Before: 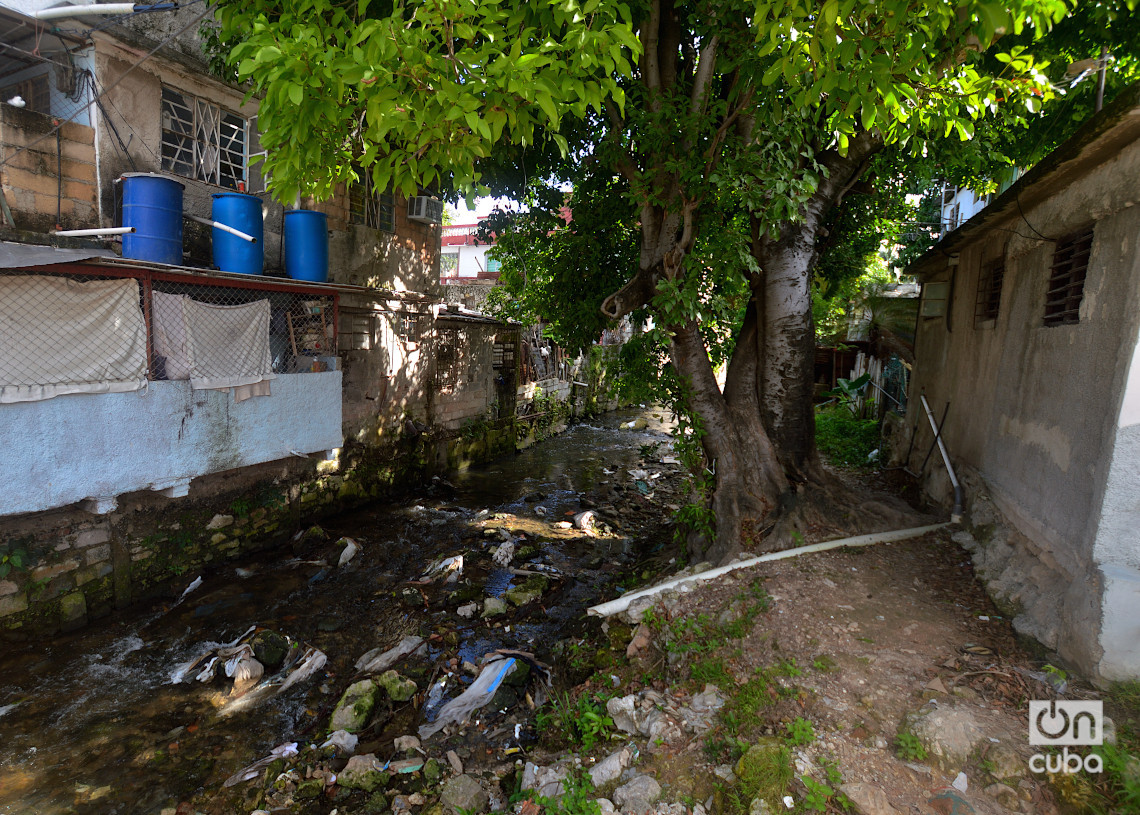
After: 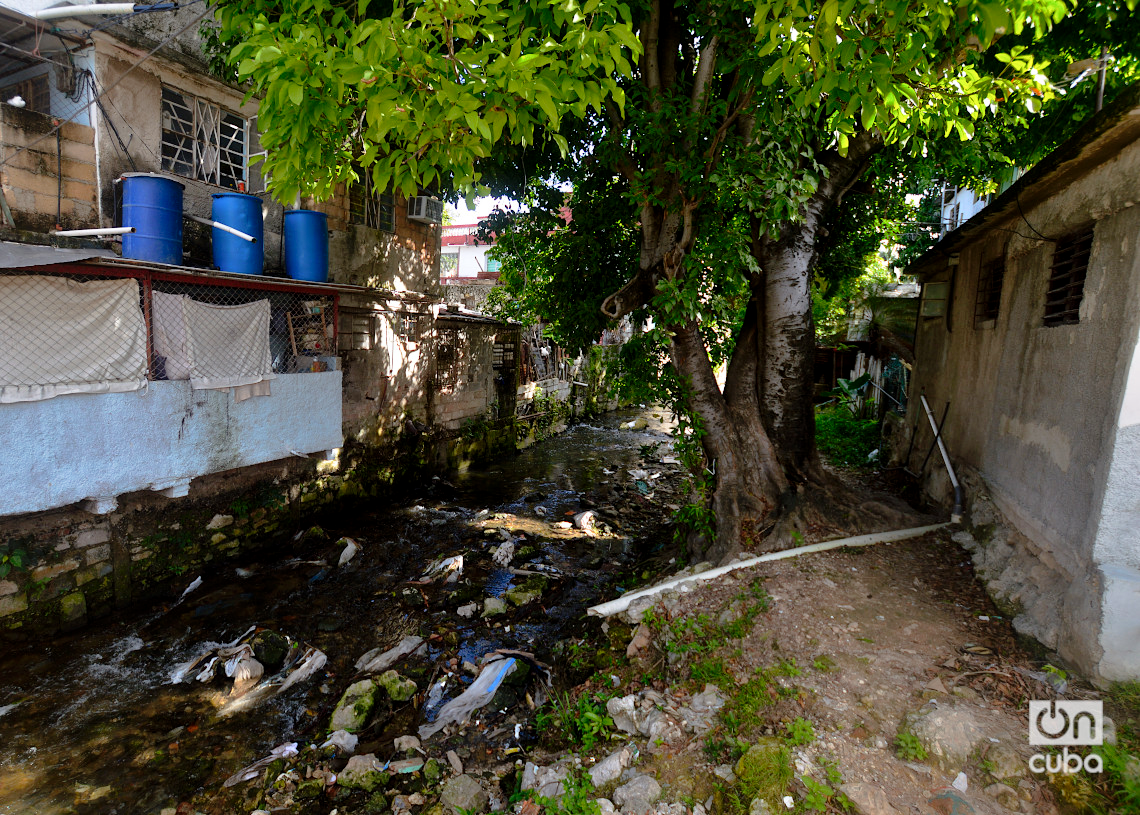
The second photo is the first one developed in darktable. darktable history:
tone curve: curves: ch0 [(0.024, 0) (0.075, 0.034) (0.145, 0.098) (0.257, 0.259) (0.408, 0.45) (0.611, 0.64) (0.81, 0.857) (1, 1)]; ch1 [(0, 0) (0.287, 0.198) (0.501, 0.506) (0.56, 0.57) (0.712, 0.777) (0.976, 0.992)]; ch2 [(0, 0) (0.5, 0.5) (0.523, 0.552) (0.59, 0.603) (0.681, 0.754) (1, 1)], preserve colors none
